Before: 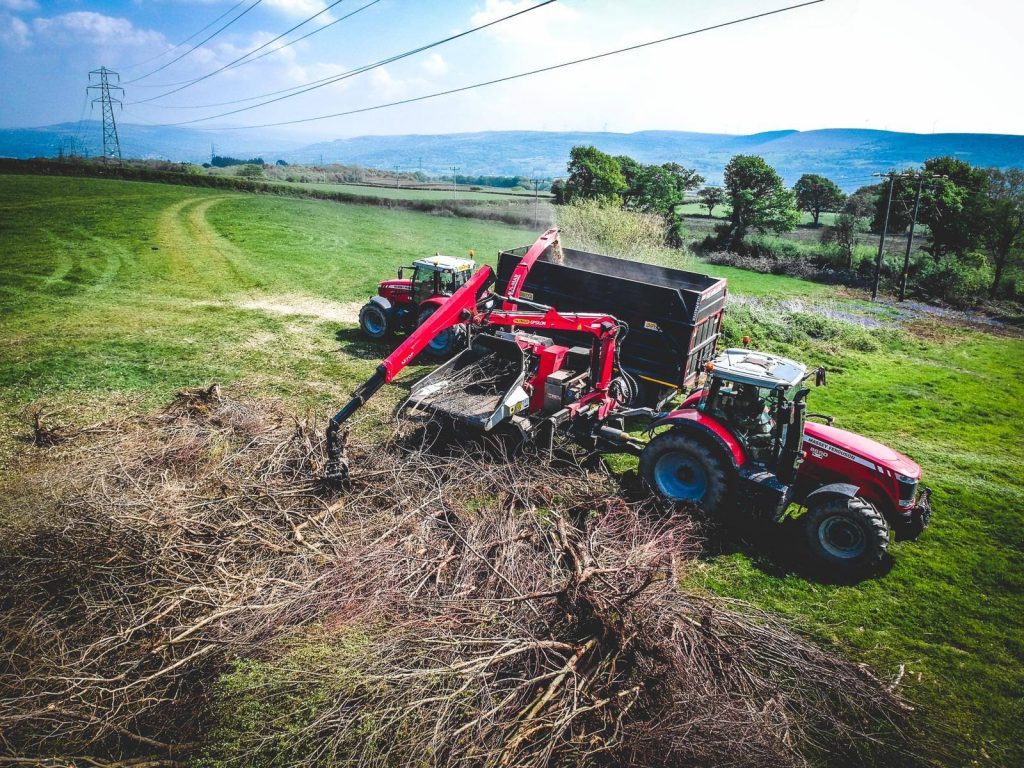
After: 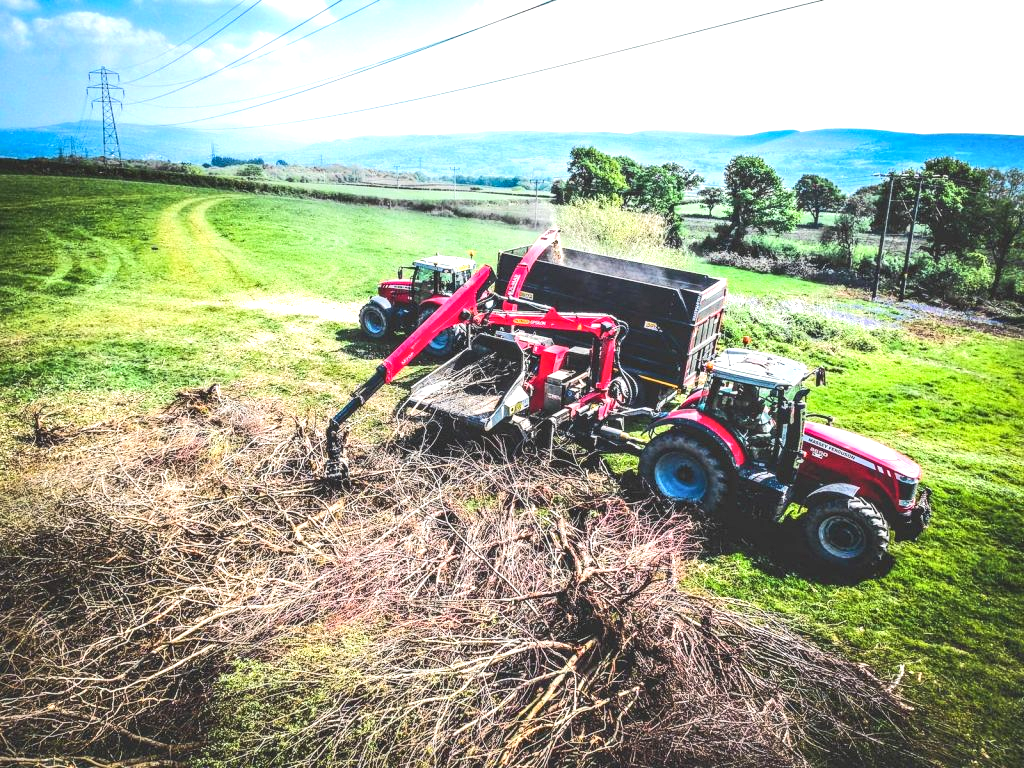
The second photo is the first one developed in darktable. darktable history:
exposure: exposure 0.671 EV, compensate highlight preservation false
local contrast: on, module defaults
tone equalizer: -8 EV 0.03 EV, -7 EV -0.036 EV, -6 EV 0.025 EV, -5 EV 0.046 EV, -4 EV 0.241 EV, -3 EV 0.661 EV, -2 EV 0.578 EV, -1 EV 0.176 EV, +0 EV 0.019 EV, edges refinement/feathering 500, mask exposure compensation -1.57 EV, preserve details no
